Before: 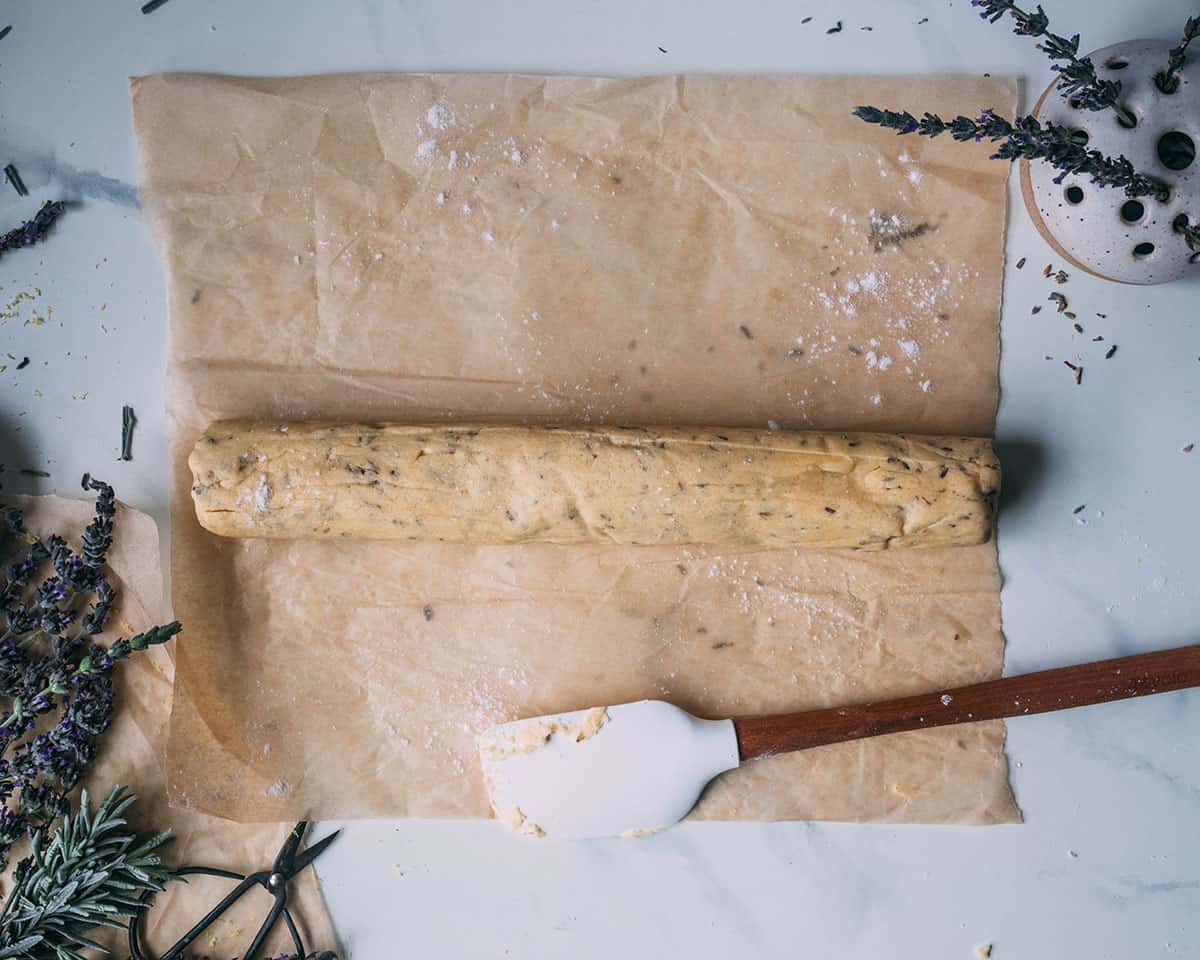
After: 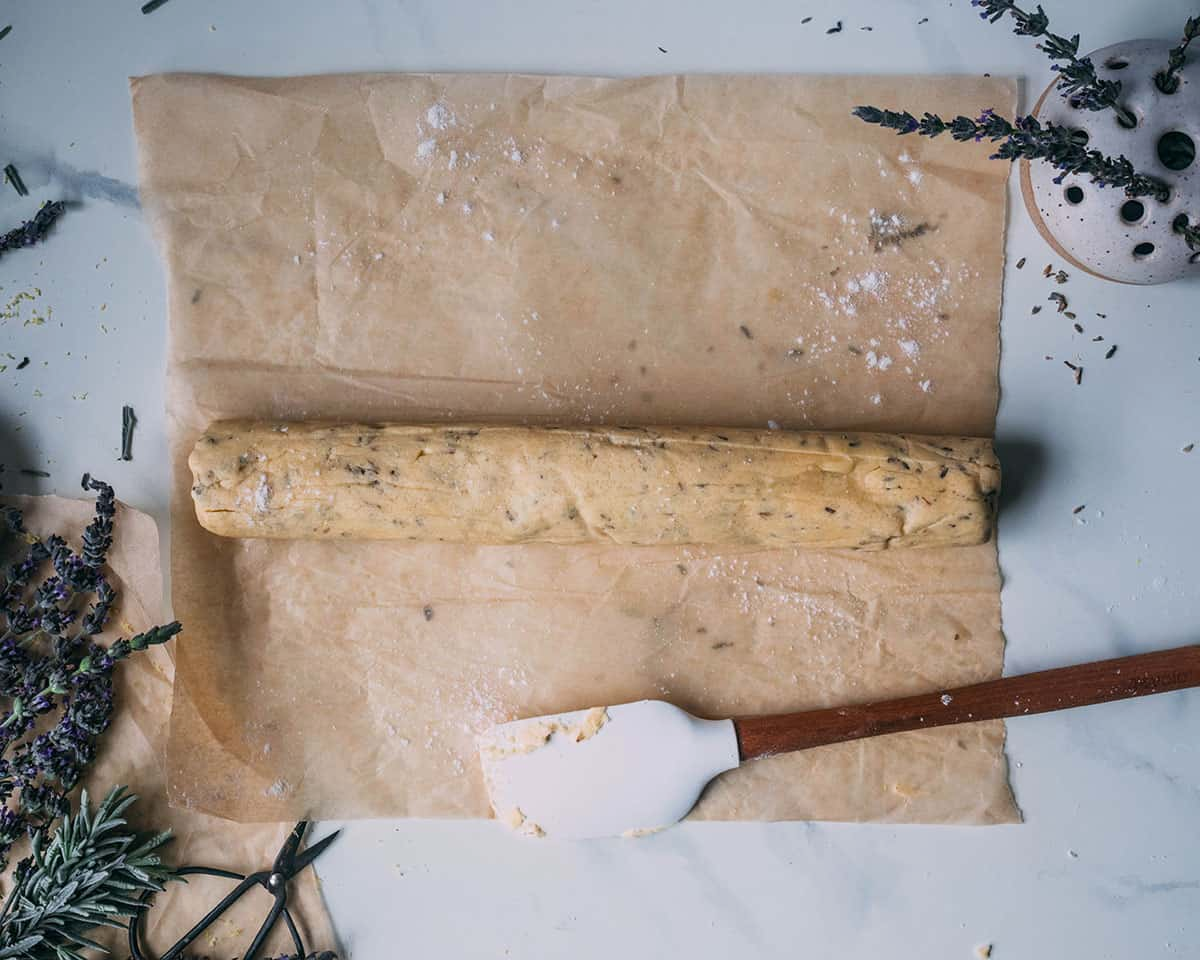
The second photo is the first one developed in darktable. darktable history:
exposure: exposure -0.069 EV, compensate highlight preservation false
